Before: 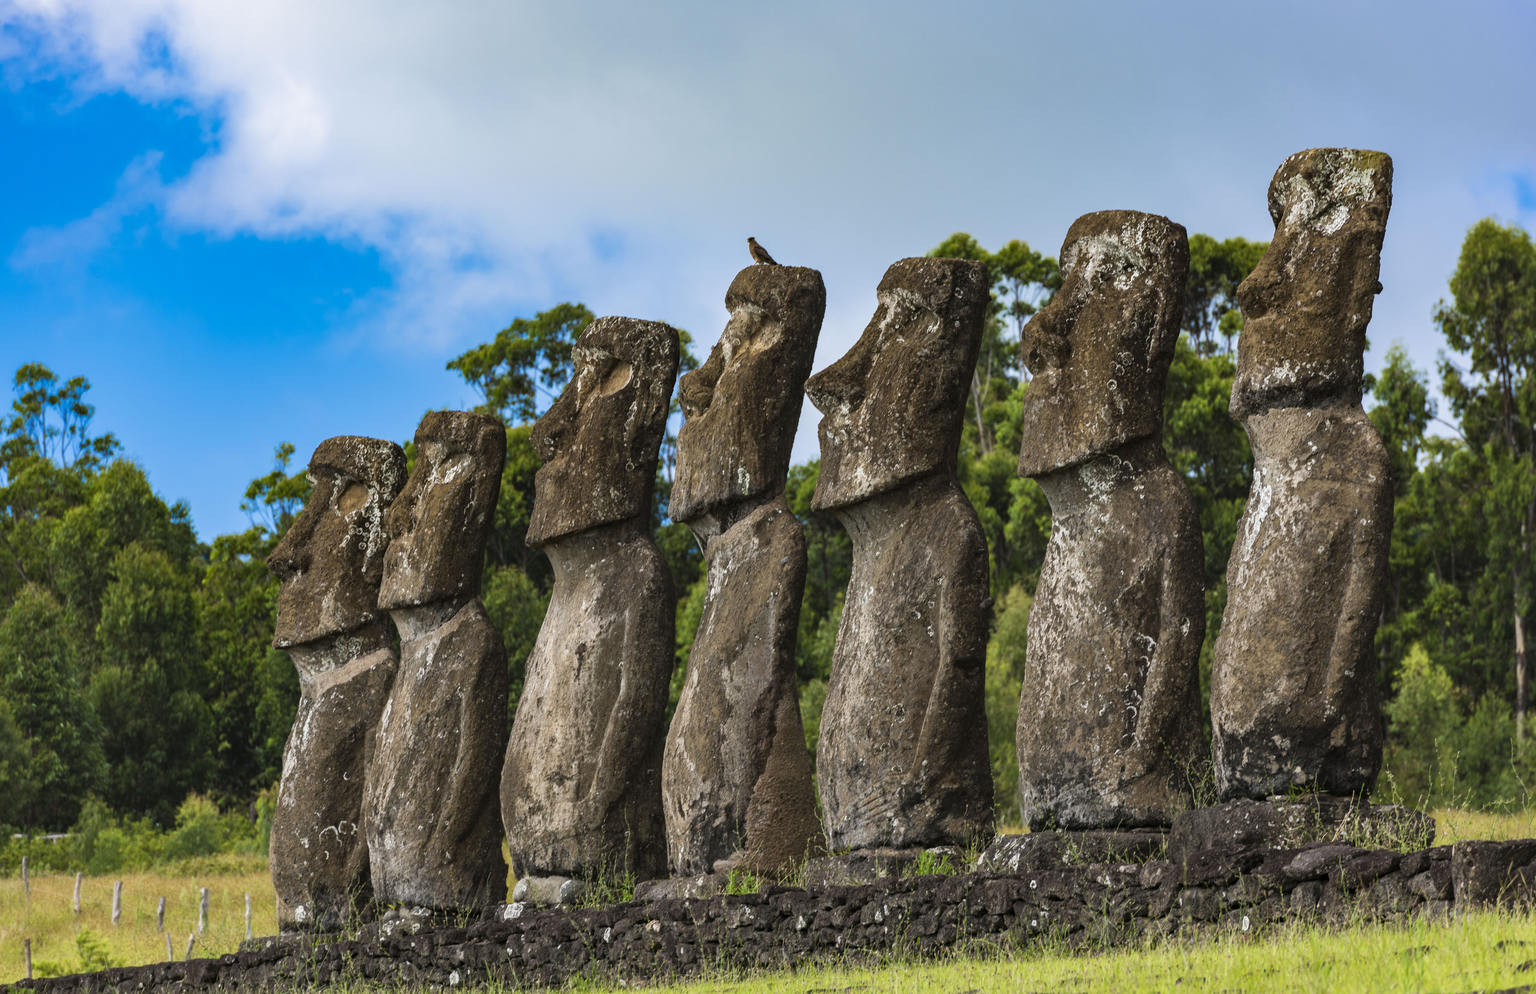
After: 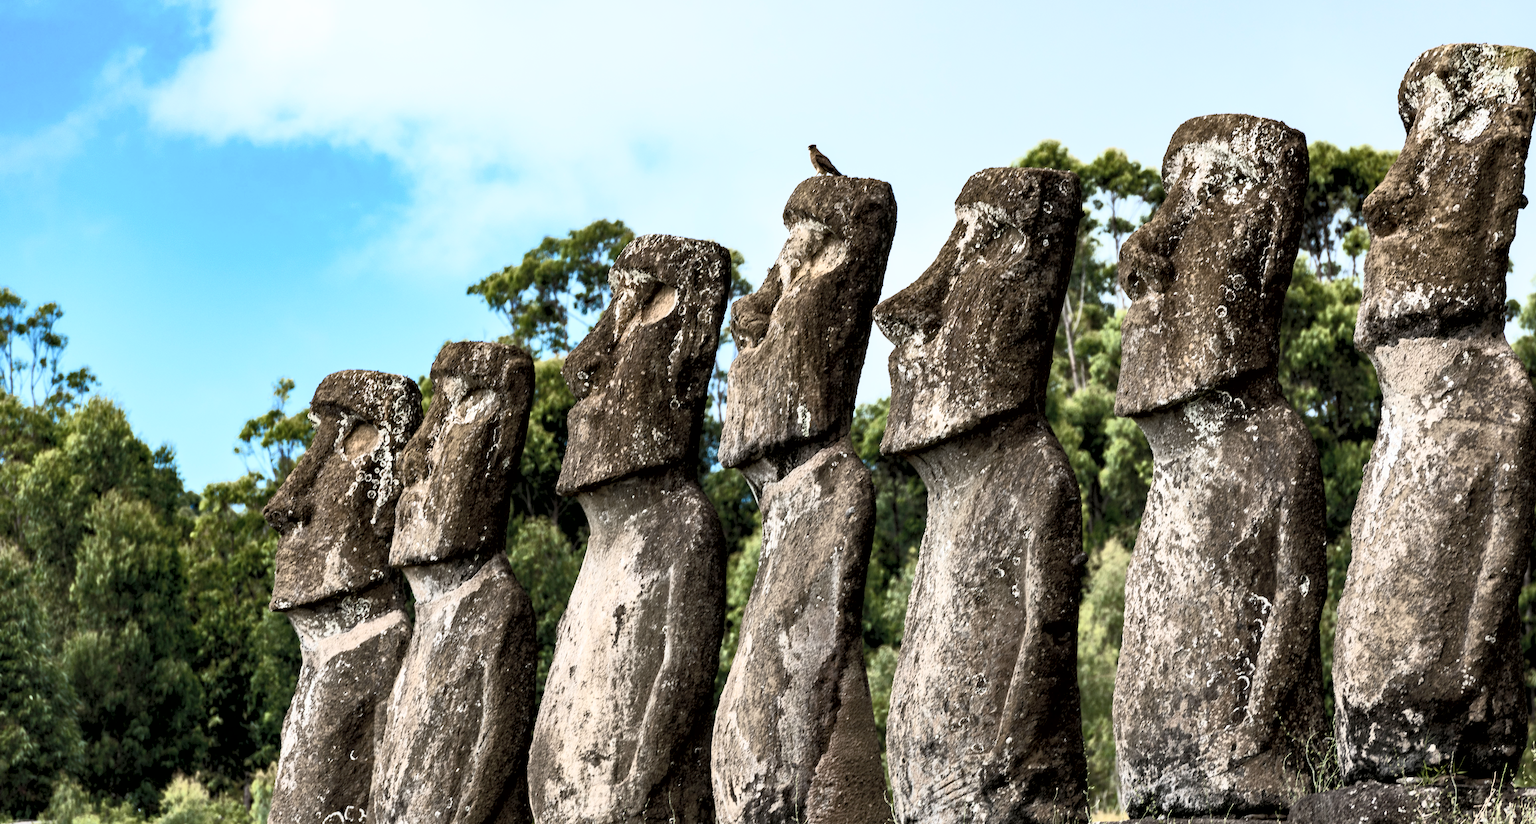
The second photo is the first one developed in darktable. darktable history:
exposure: black level correction 0.01, exposure 0.008 EV, compensate exposure bias true, compensate highlight preservation false
crop and rotate: left 2.276%, top 11.098%, right 9.487%, bottom 15.731%
contrast brightness saturation: contrast 0.553, brightness 0.565, saturation -0.339
